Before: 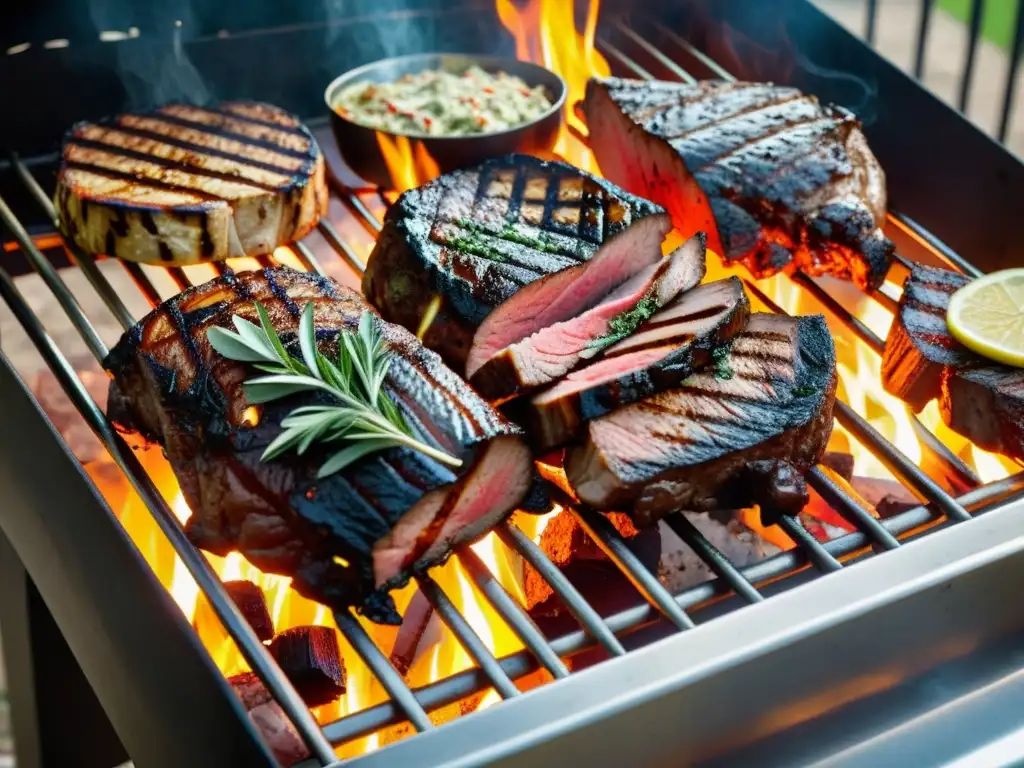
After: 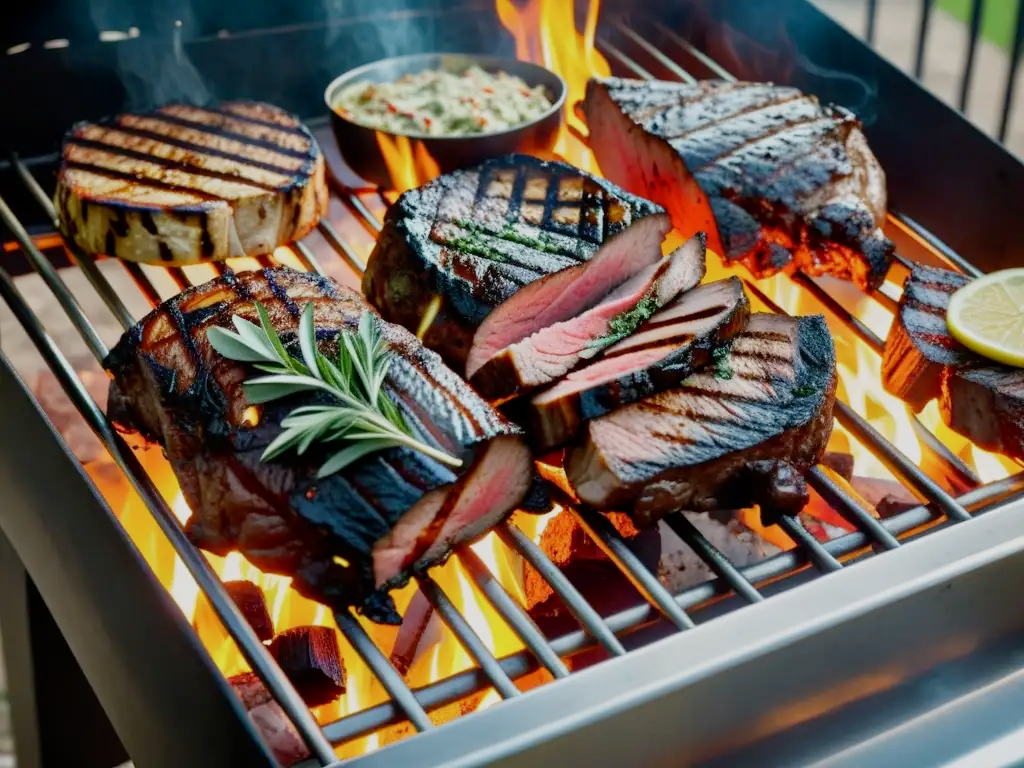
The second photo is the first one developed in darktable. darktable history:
filmic rgb: black relative exposure -15 EV, white relative exposure 3 EV, target black luminance 0%, hardness 9.3, latitude 98.41%, contrast 0.916, shadows ↔ highlights balance 0.424%, preserve chrominance no, color science v4 (2020), contrast in shadows soft
